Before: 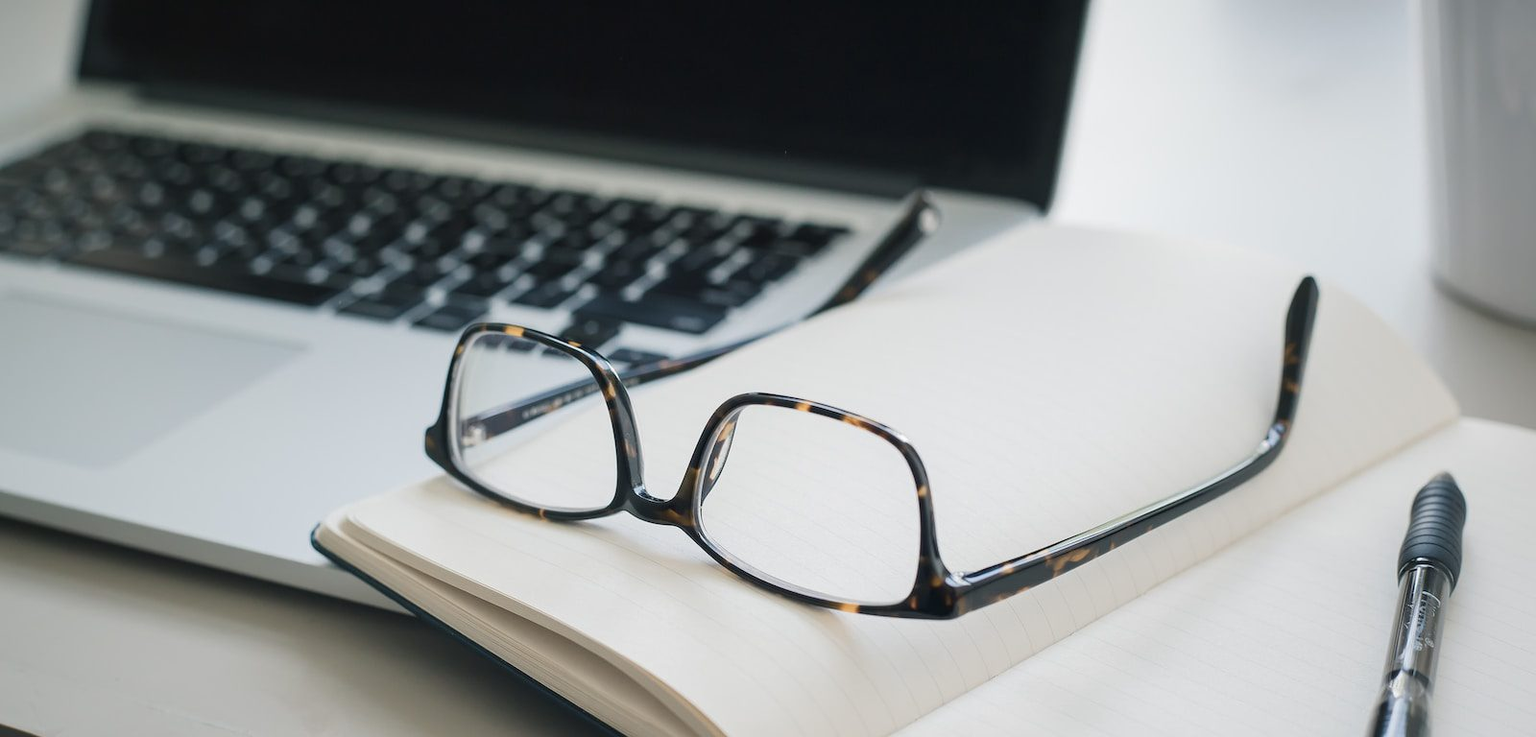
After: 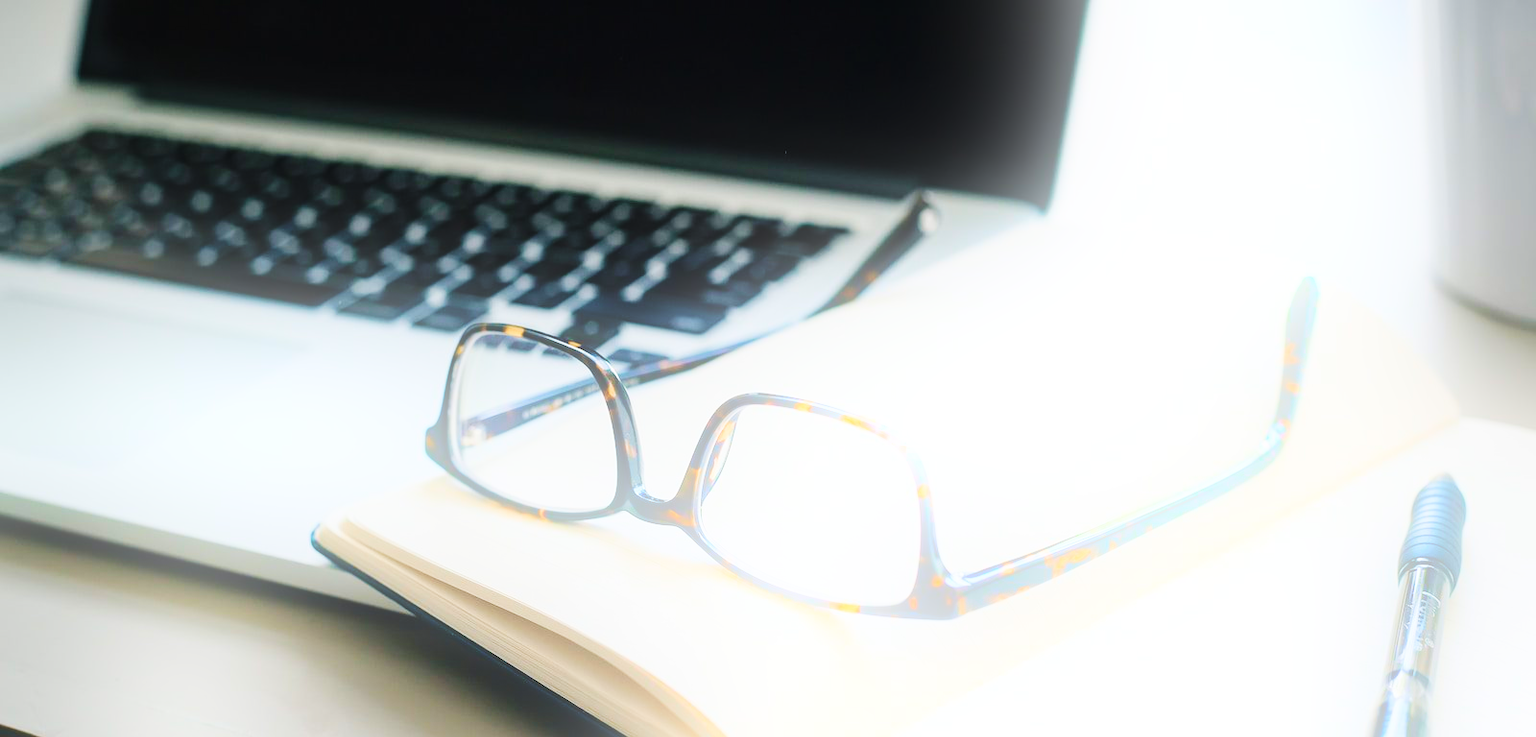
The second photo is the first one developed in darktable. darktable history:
base curve: curves: ch0 [(0, 0) (0.036, 0.025) (0.121, 0.166) (0.206, 0.329) (0.605, 0.79) (1, 1)], preserve colors none
bloom: size 16%, threshold 98%, strength 20%
velvia: on, module defaults
